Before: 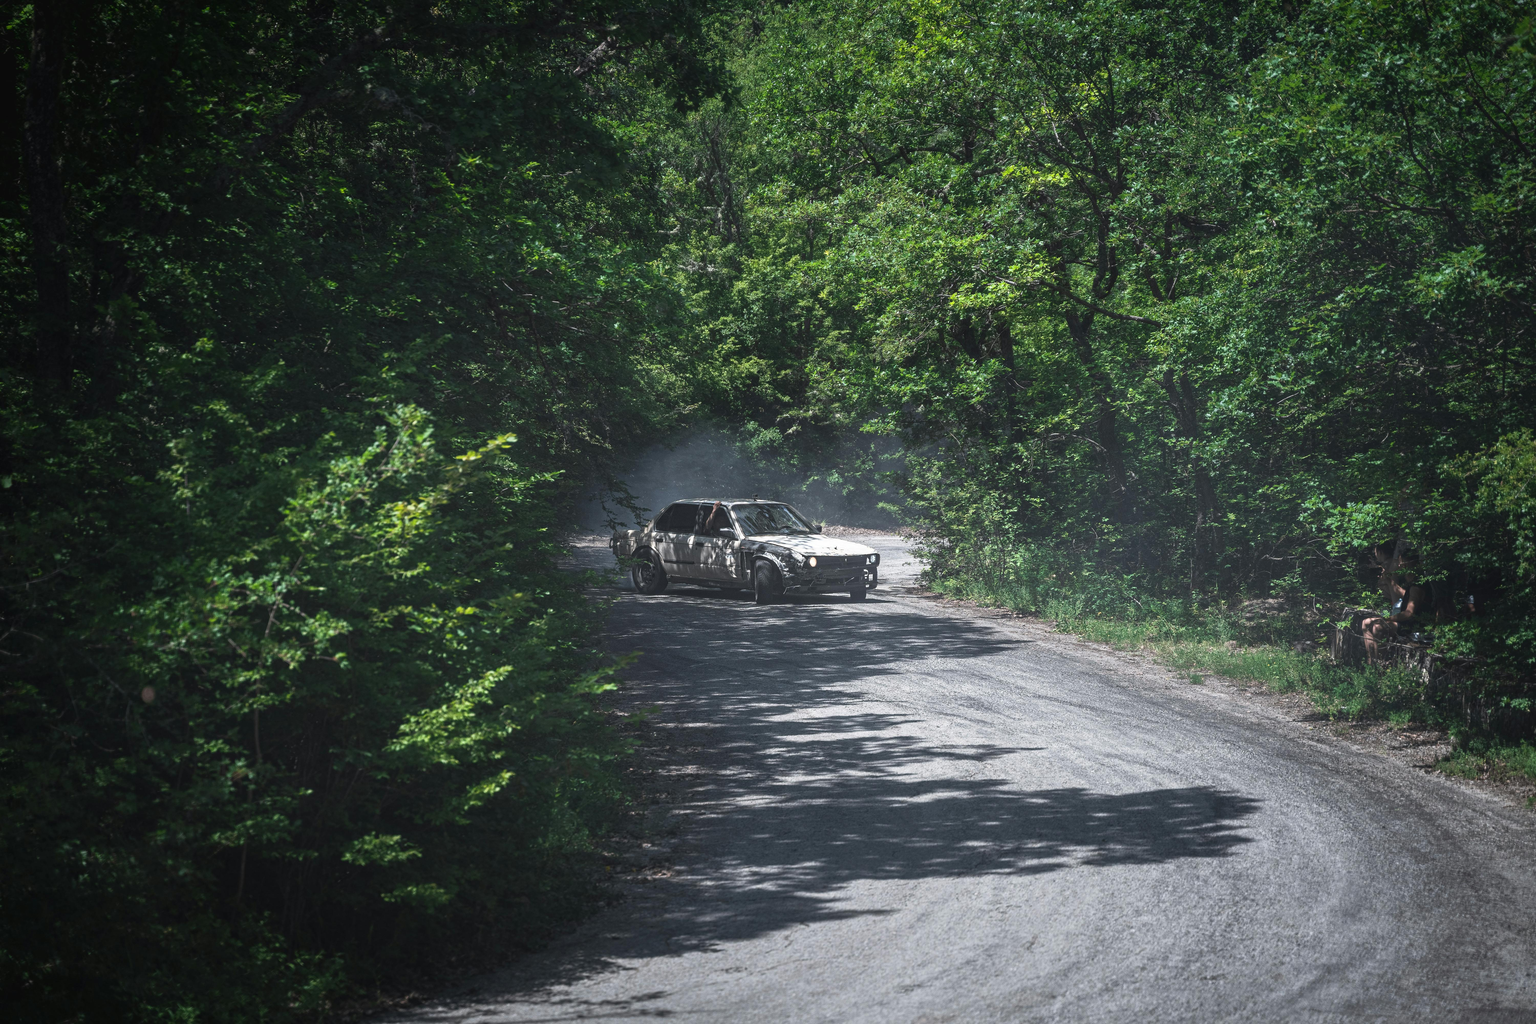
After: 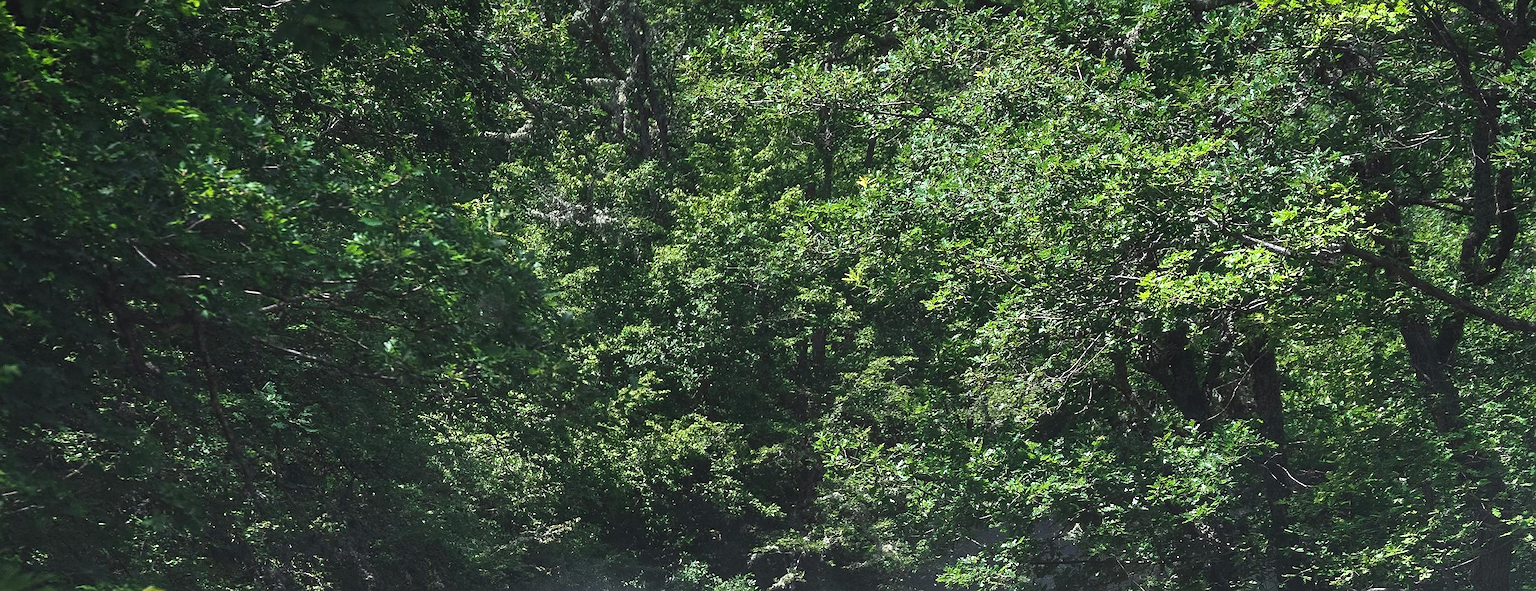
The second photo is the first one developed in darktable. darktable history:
crop: left 28.875%, top 16.81%, right 26.667%, bottom 57.495%
sharpen: on, module defaults
